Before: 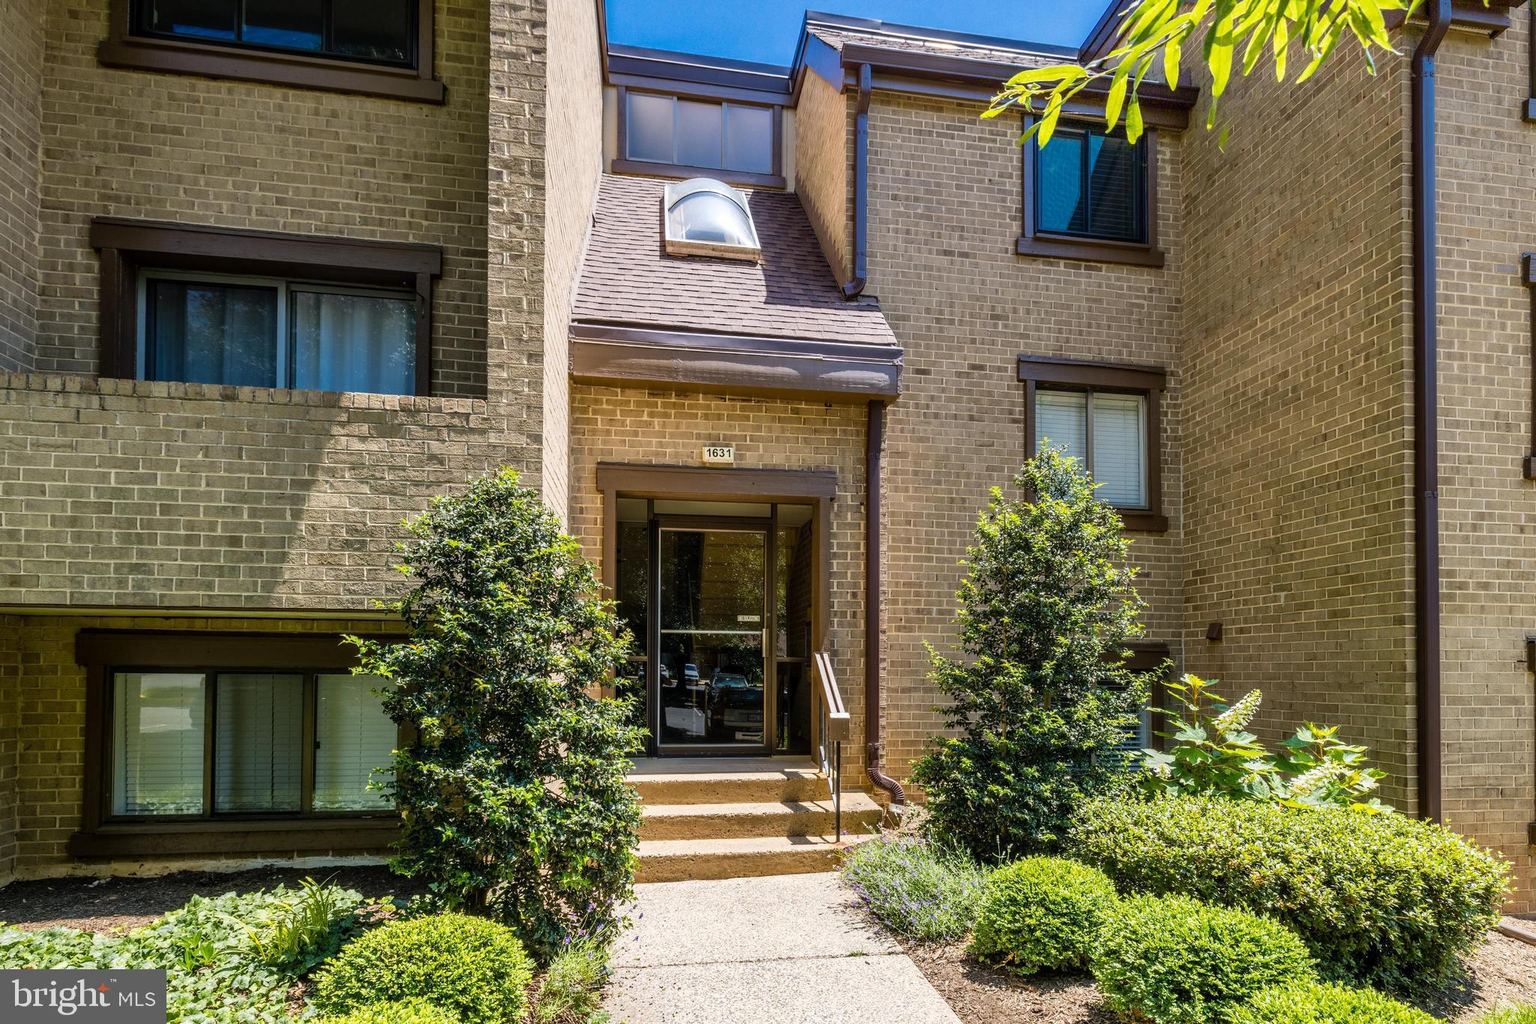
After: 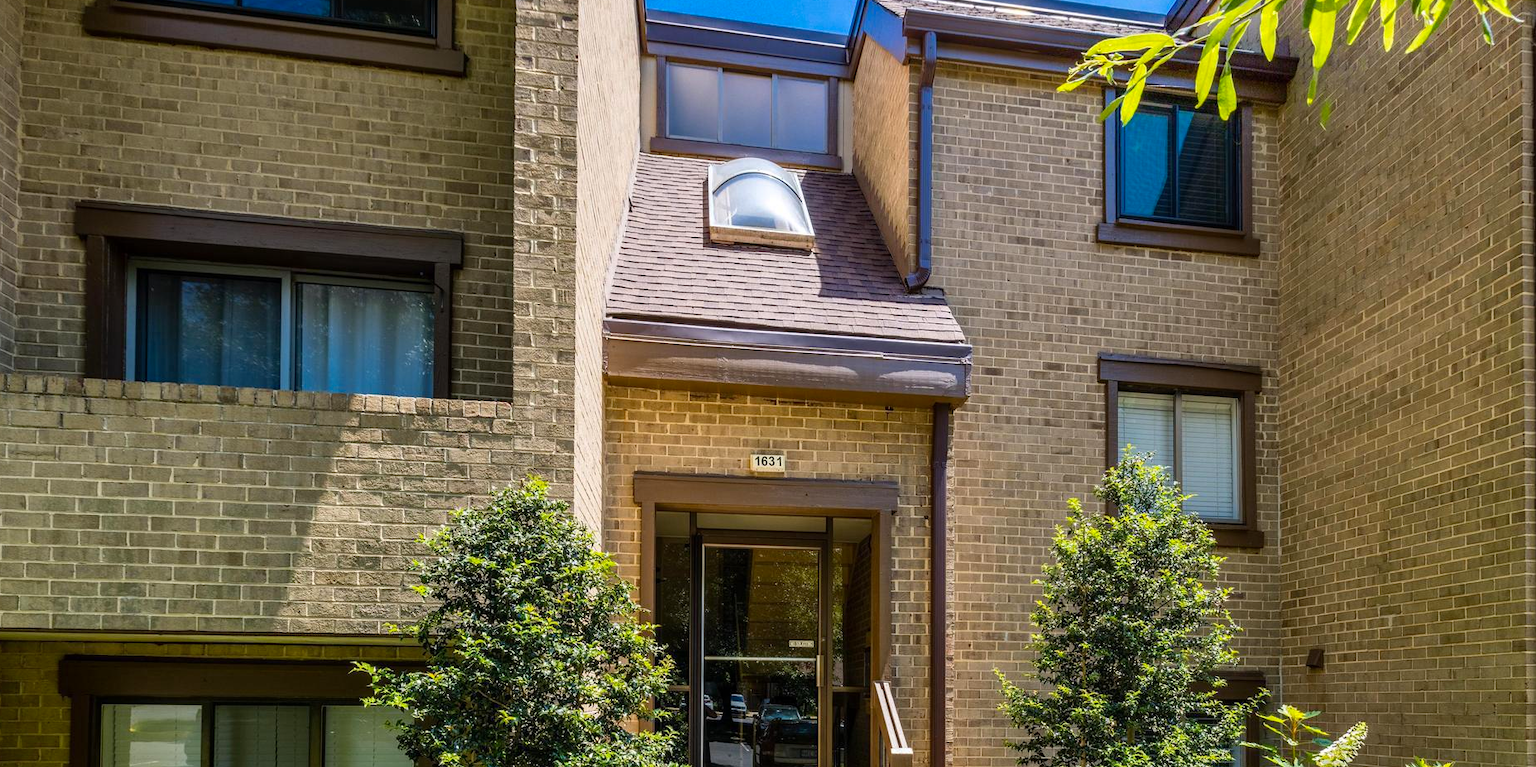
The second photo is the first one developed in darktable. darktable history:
contrast brightness saturation: saturation 0.13
crop: left 1.509%, top 3.452%, right 7.696%, bottom 28.452%
